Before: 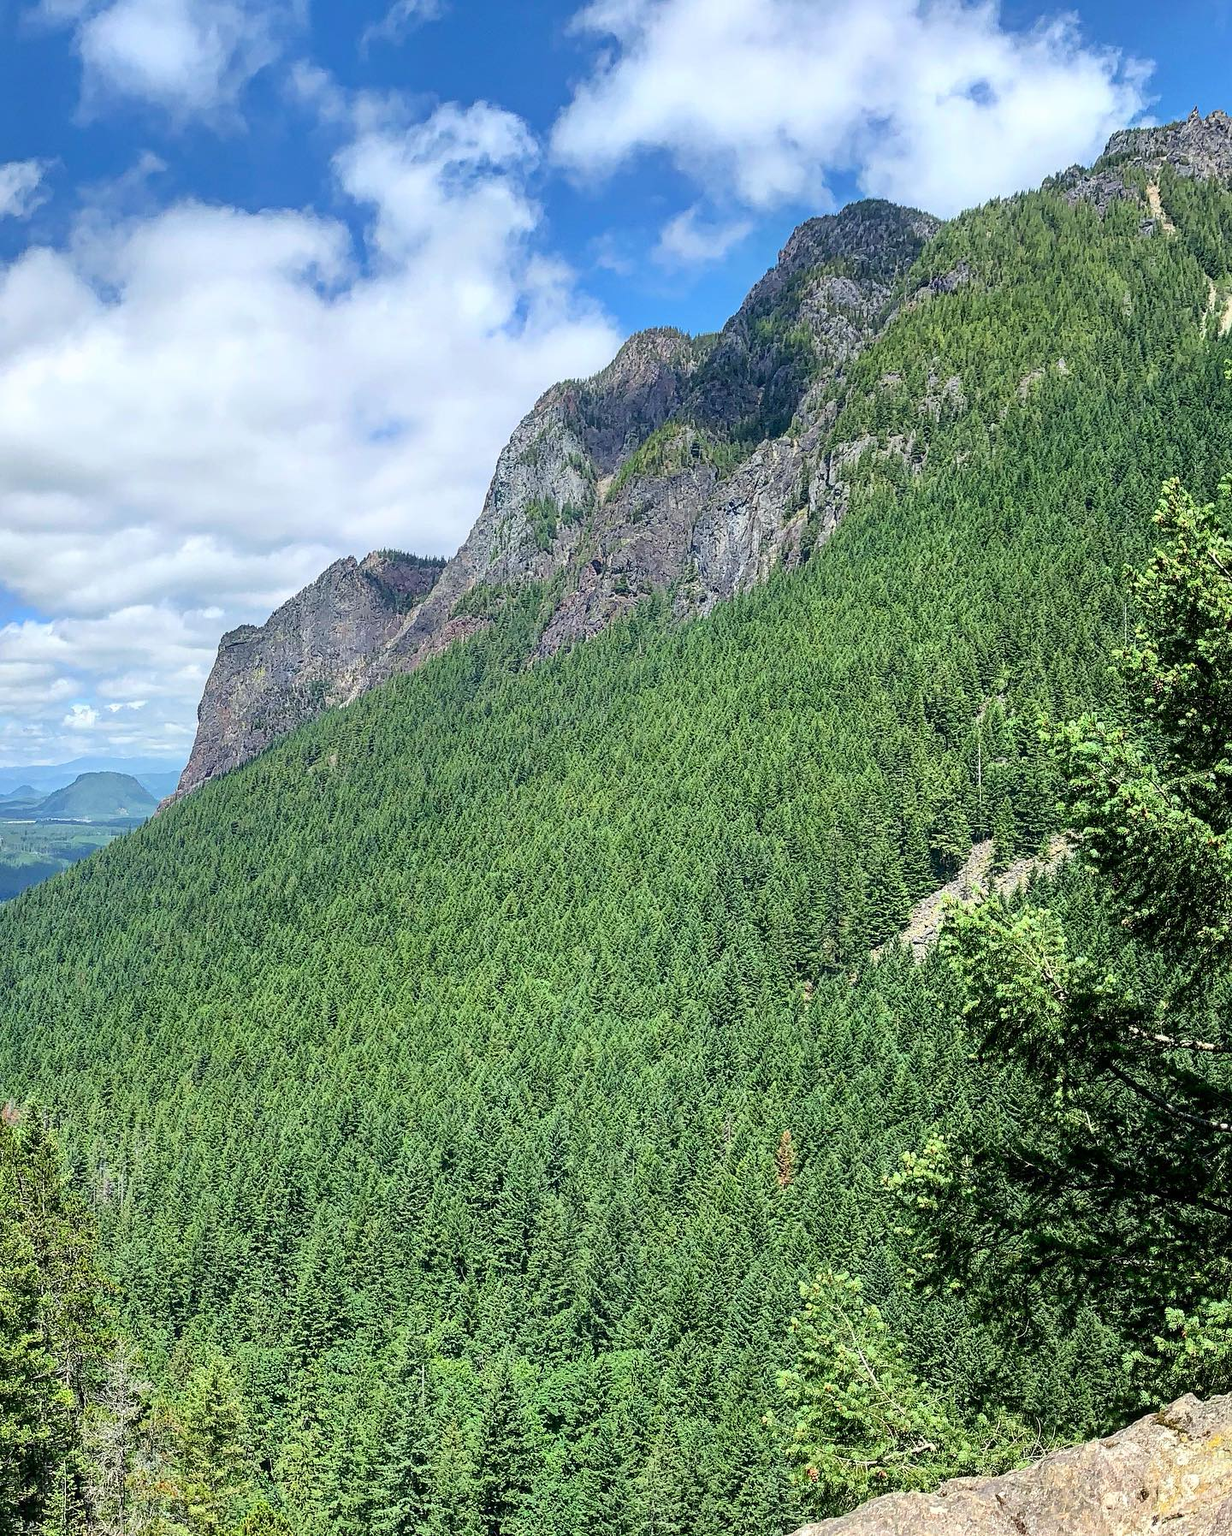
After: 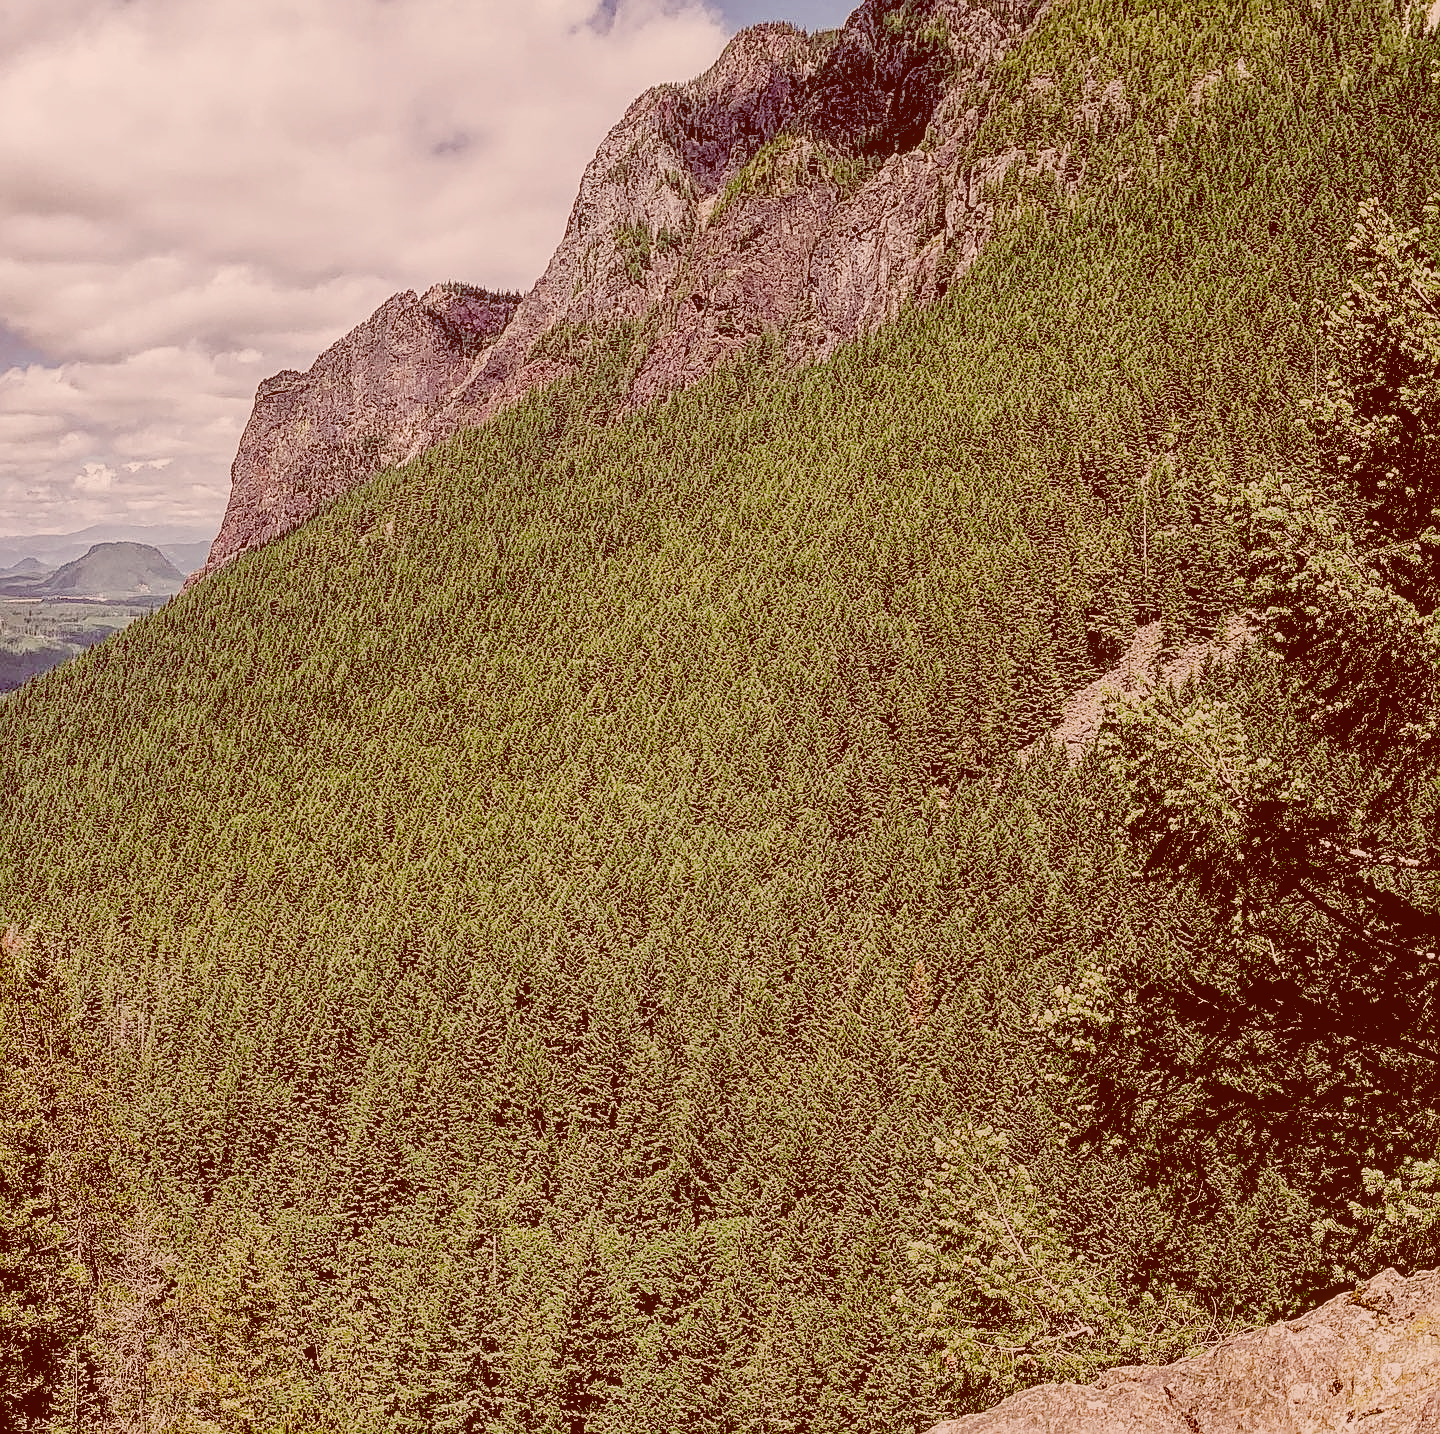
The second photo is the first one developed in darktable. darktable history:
sharpen: on, module defaults
crop and rotate: top 20.074%
color balance rgb: global offset › luminance 0.28%, perceptual saturation grading › global saturation -0.137%
exposure: black level correction 0.054, exposure -0.031 EV, compensate exposure bias true, compensate highlight preservation false
color correction: highlights a* 9.04, highlights b* 9.06, shadows a* 39.89, shadows b* 39.72, saturation 0.781
tone equalizer: -8 EV -0.403 EV, -7 EV -0.389 EV, -6 EV -0.308 EV, -5 EV -0.249 EV, -3 EV 0.221 EV, -2 EV 0.329 EV, -1 EV 0.39 EV, +0 EV 0.401 EV, edges refinement/feathering 500, mask exposure compensation -1.57 EV, preserve details no
filmic rgb: black relative exposure -7.65 EV, white relative exposure 4.56 EV, hardness 3.61, preserve chrominance no, color science v4 (2020)
local contrast: highlights 66%, shadows 32%, detail 166%, midtone range 0.2
